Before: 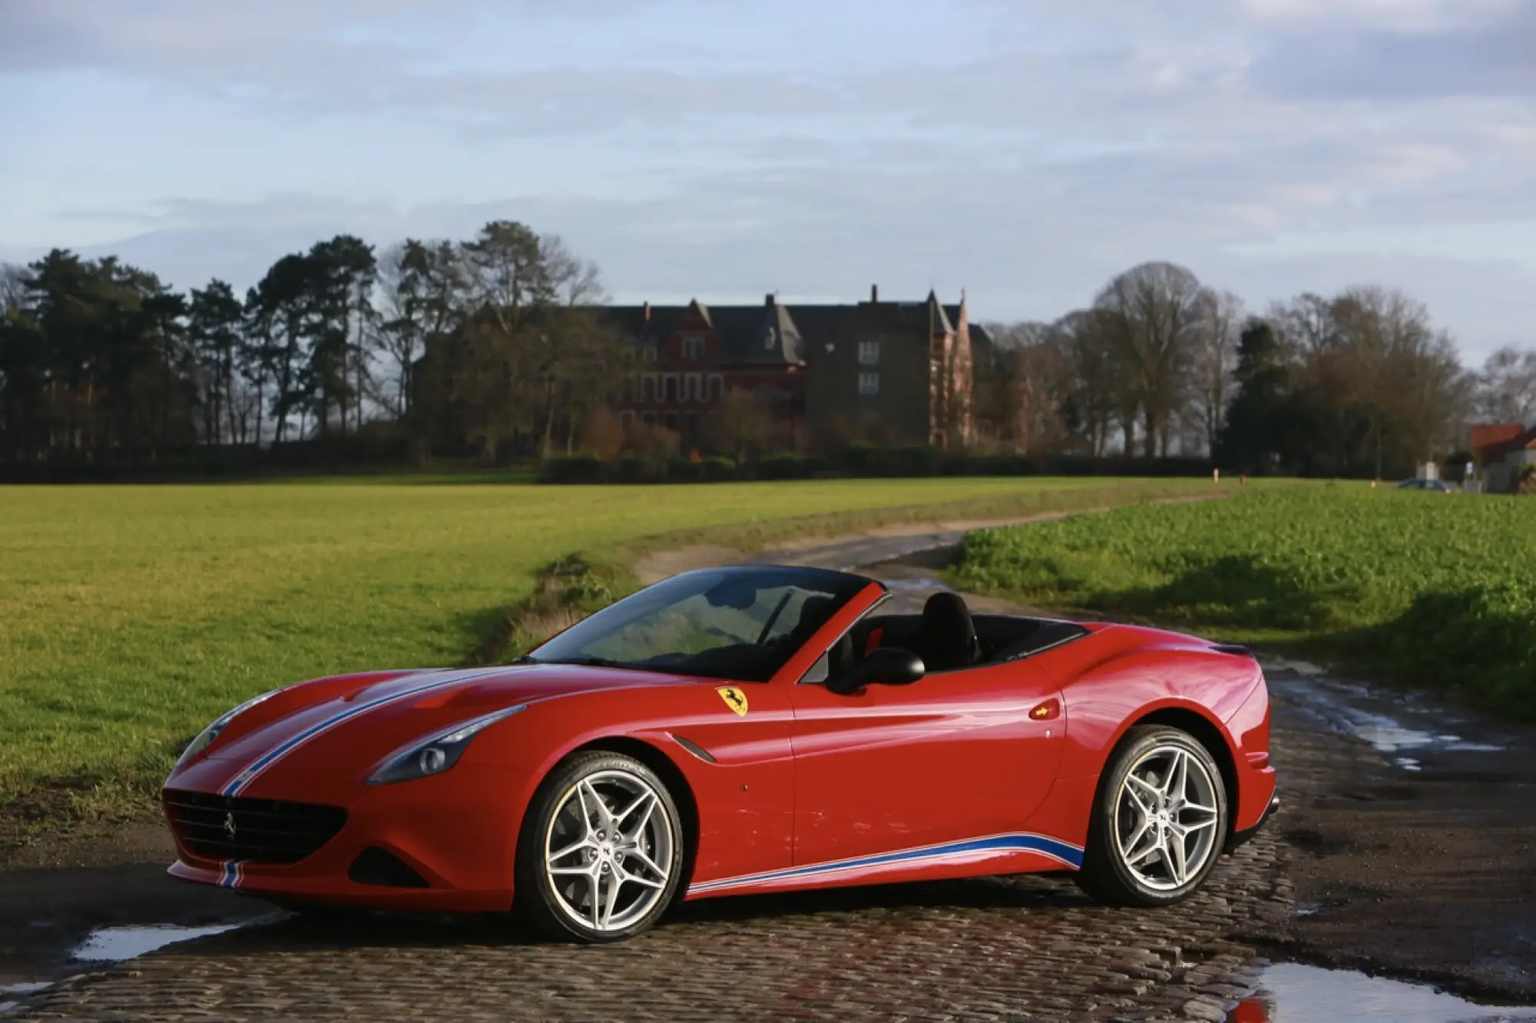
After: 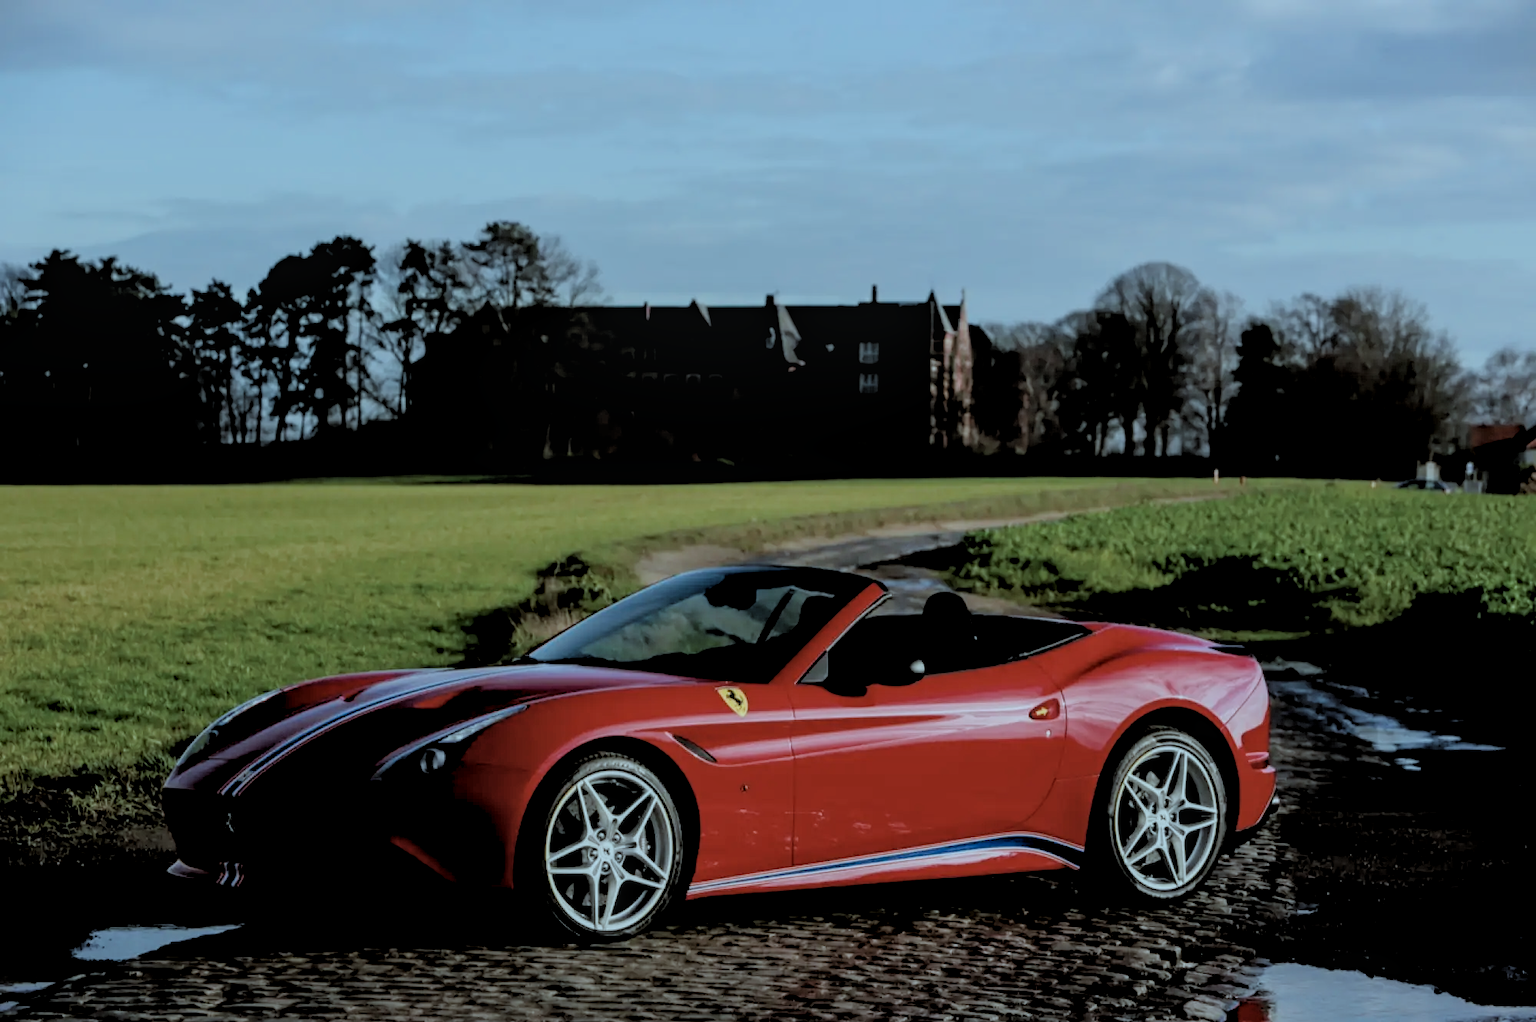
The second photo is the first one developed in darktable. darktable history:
rgb levels: levels [[0.034, 0.472, 0.904], [0, 0.5, 1], [0, 0.5, 1]]
color correction: highlights a* -11.71, highlights b* -15.58
filmic rgb: black relative exposure -6.59 EV, white relative exposure 4.71 EV, hardness 3.13, contrast 0.805
local contrast: on, module defaults
